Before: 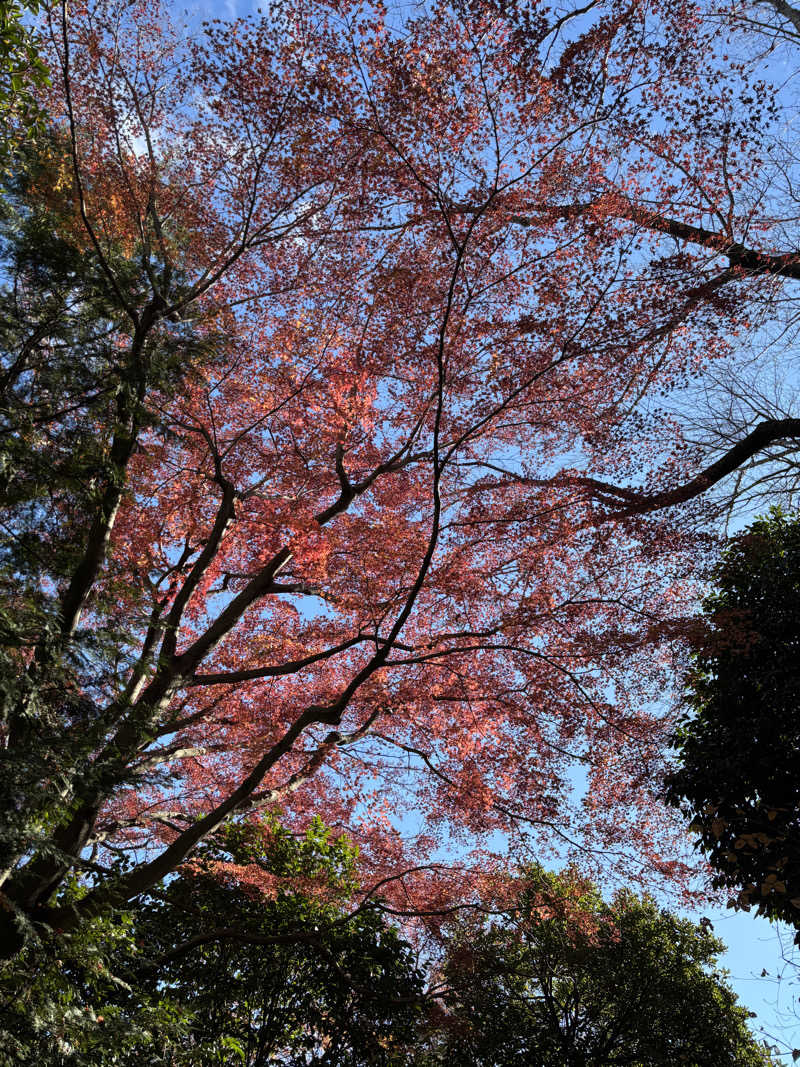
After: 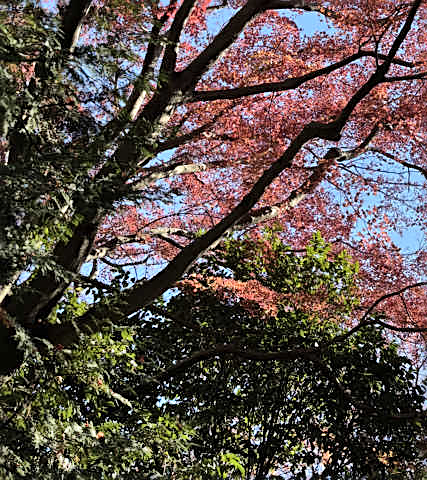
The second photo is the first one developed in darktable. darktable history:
sharpen: on, module defaults
crop and rotate: top 54.778%, right 46.61%, bottom 0.159%
shadows and highlights: shadows 60, soften with gaussian
